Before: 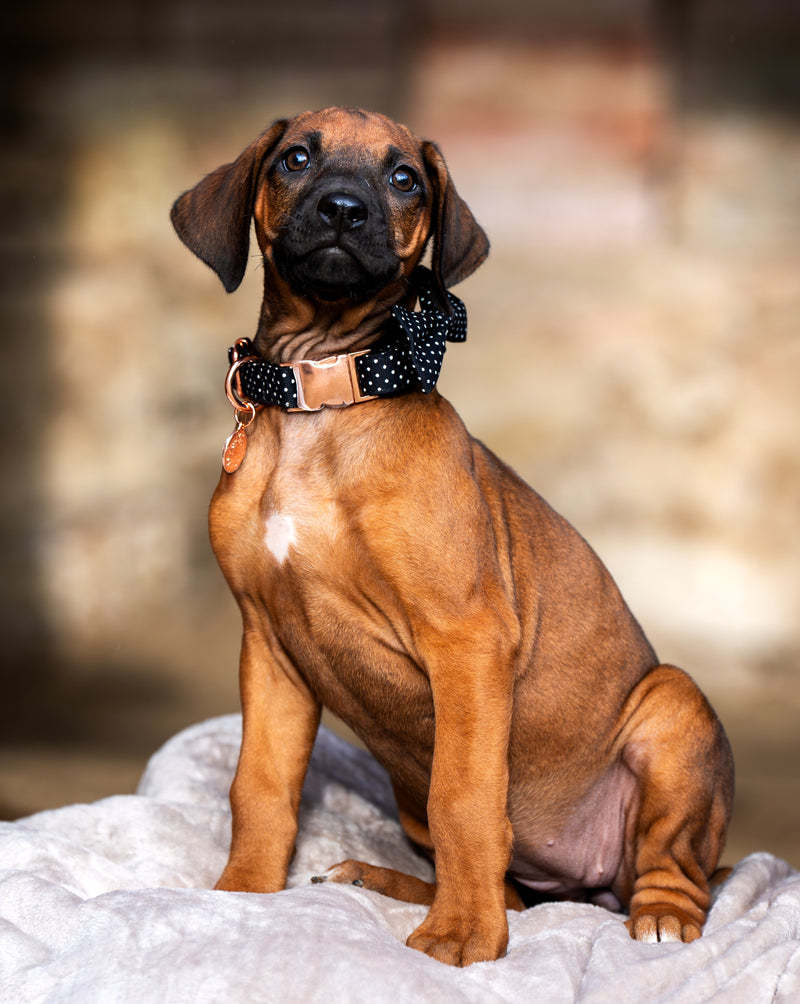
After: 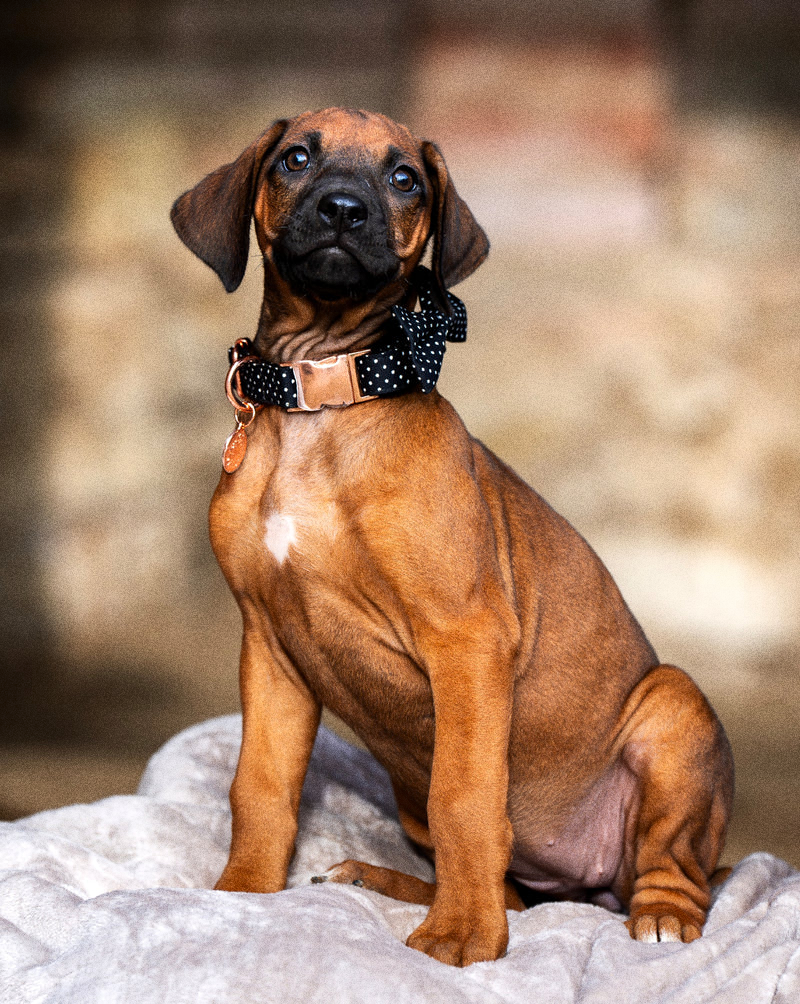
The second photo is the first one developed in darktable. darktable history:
base curve: preserve colors none
grain: coarseness 0.09 ISO, strength 40%
shadows and highlights: shadows 49, highlights -41, soften with gaussian
